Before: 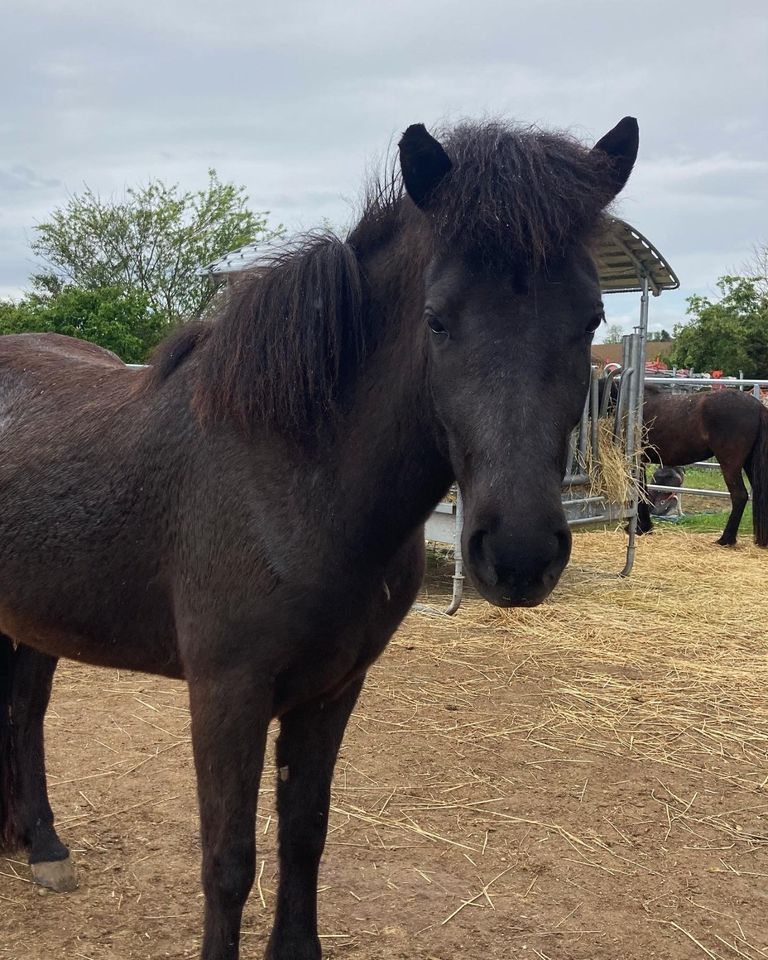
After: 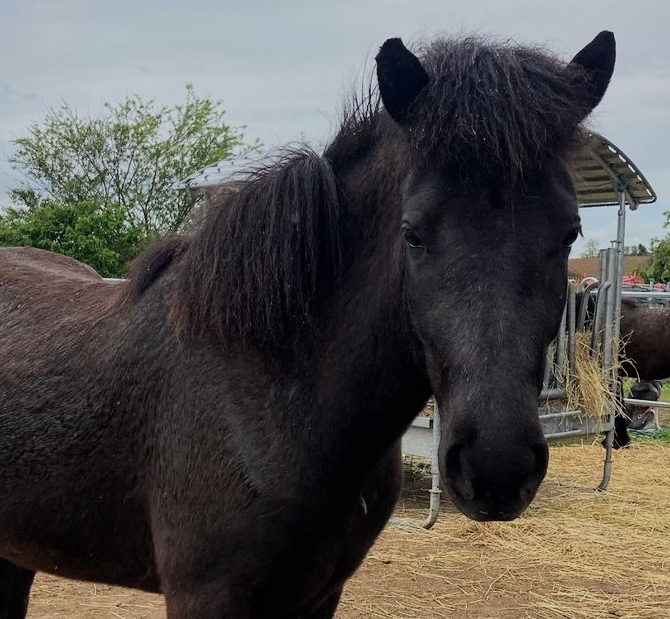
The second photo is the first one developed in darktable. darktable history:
filmic rgb: black relative exposure -7.65 EV, white relative exposure 4.56 EV, hardness 3.61, color science v6 (2022)
crop: left 3.015%, top 8.969%, right 9.647%, bottom 26.457%
